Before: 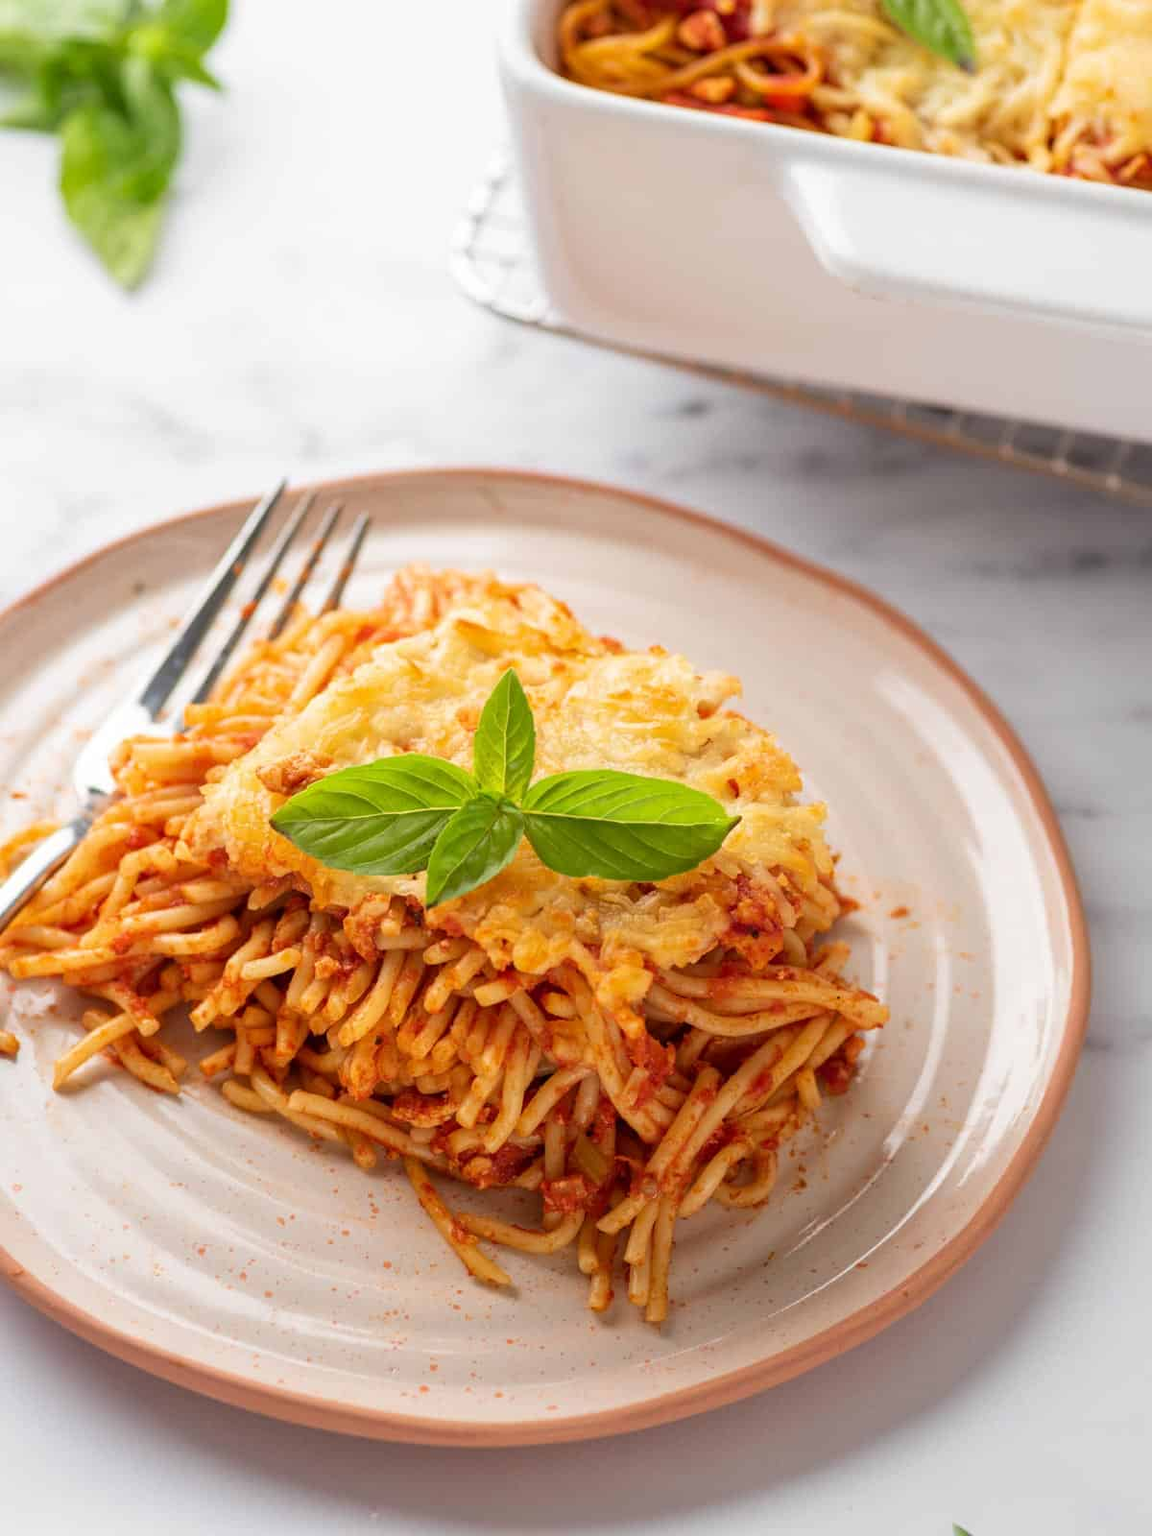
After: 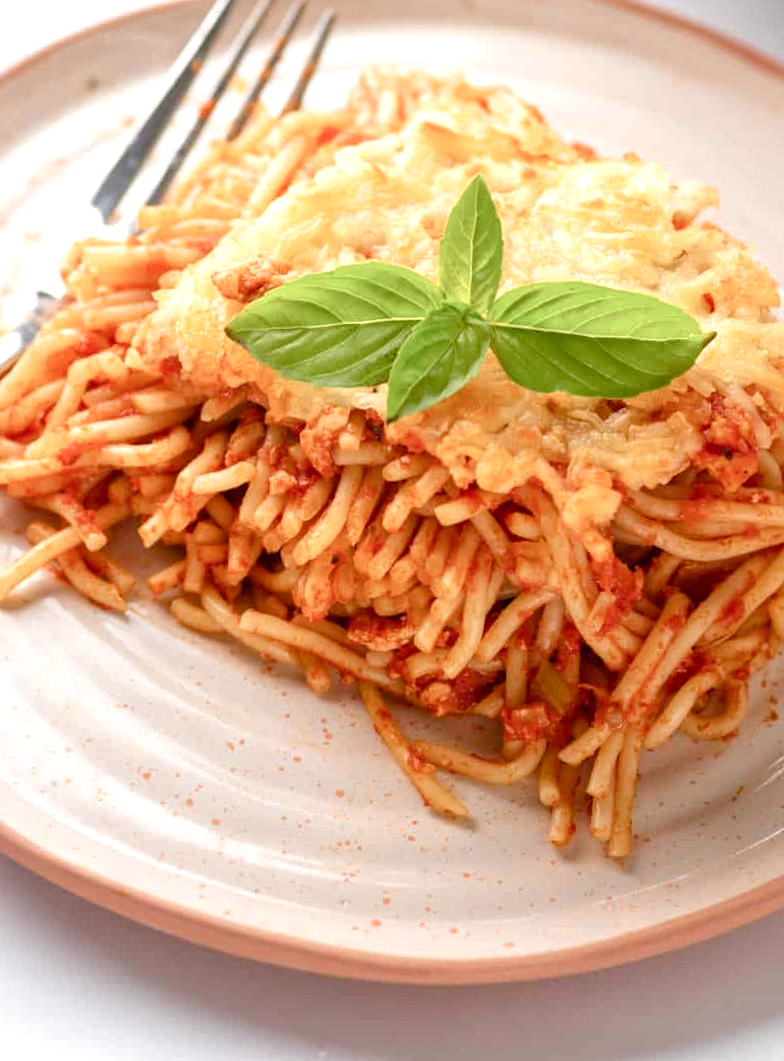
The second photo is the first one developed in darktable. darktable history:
color balance rgb: perceptual saturation grading › global saturation -9.974%, perceptual saturation grading › highlights -27.097%, perceptual saturation grading › shadows 21.763%, perceptual brilliance grading › global brilliance 9.868%, perceptual brilliance grading › shadows 15.174%, global vibrance 9.301%
crop and rotate: angle -0.933°, left 3.612%, top 32.236%, right 29.642%
